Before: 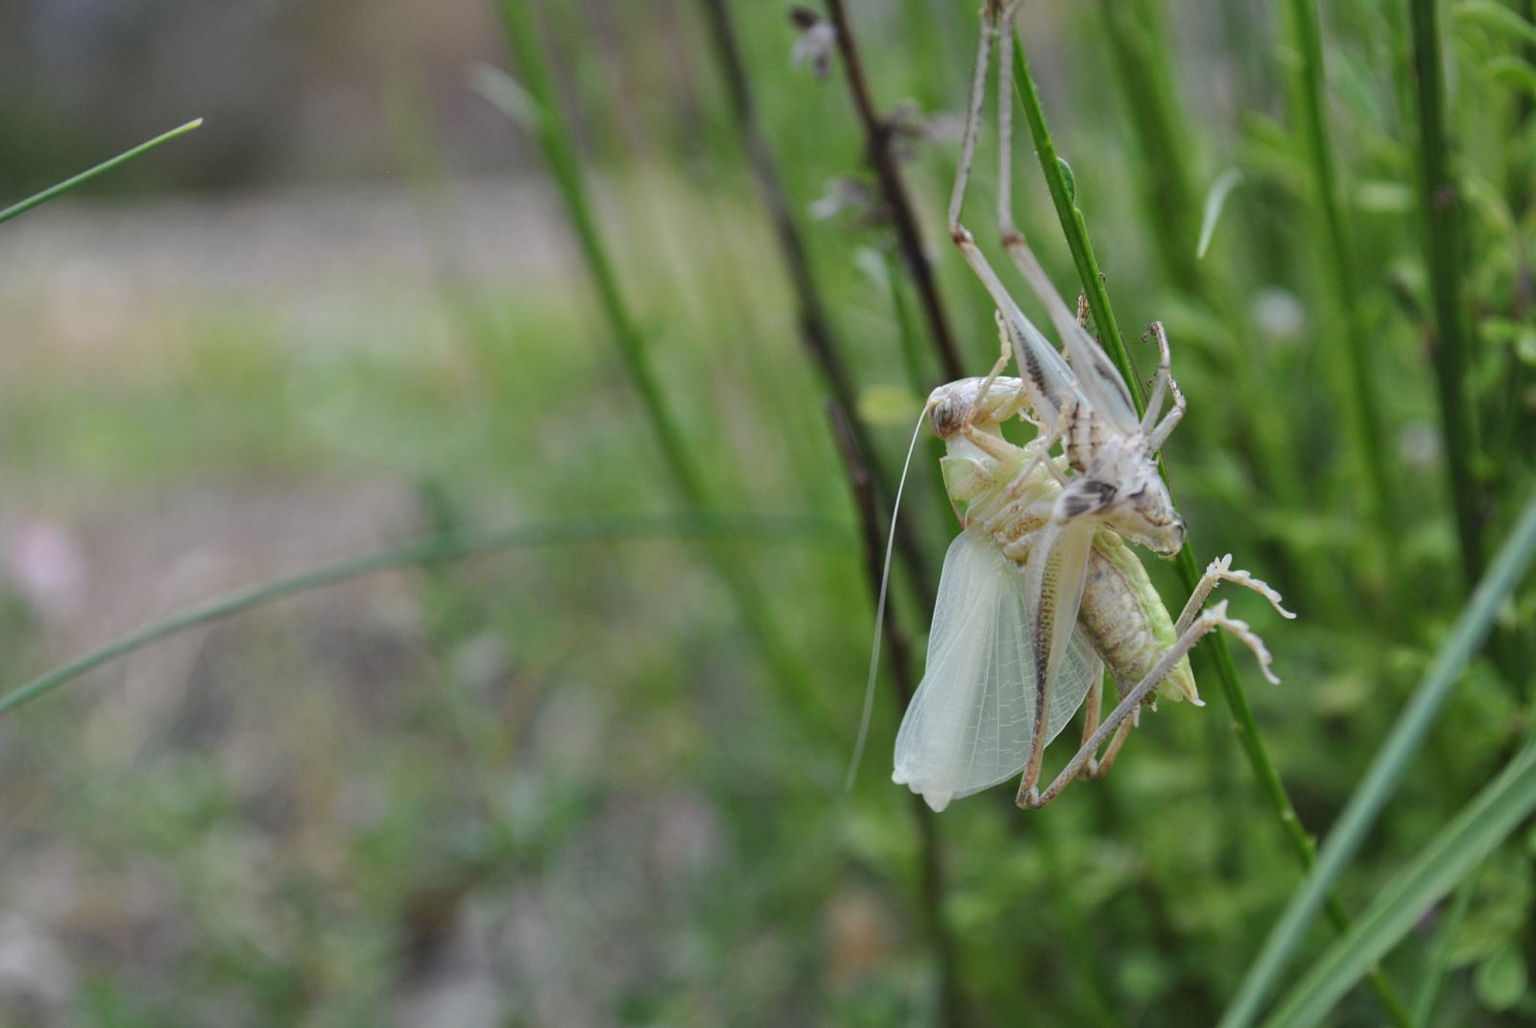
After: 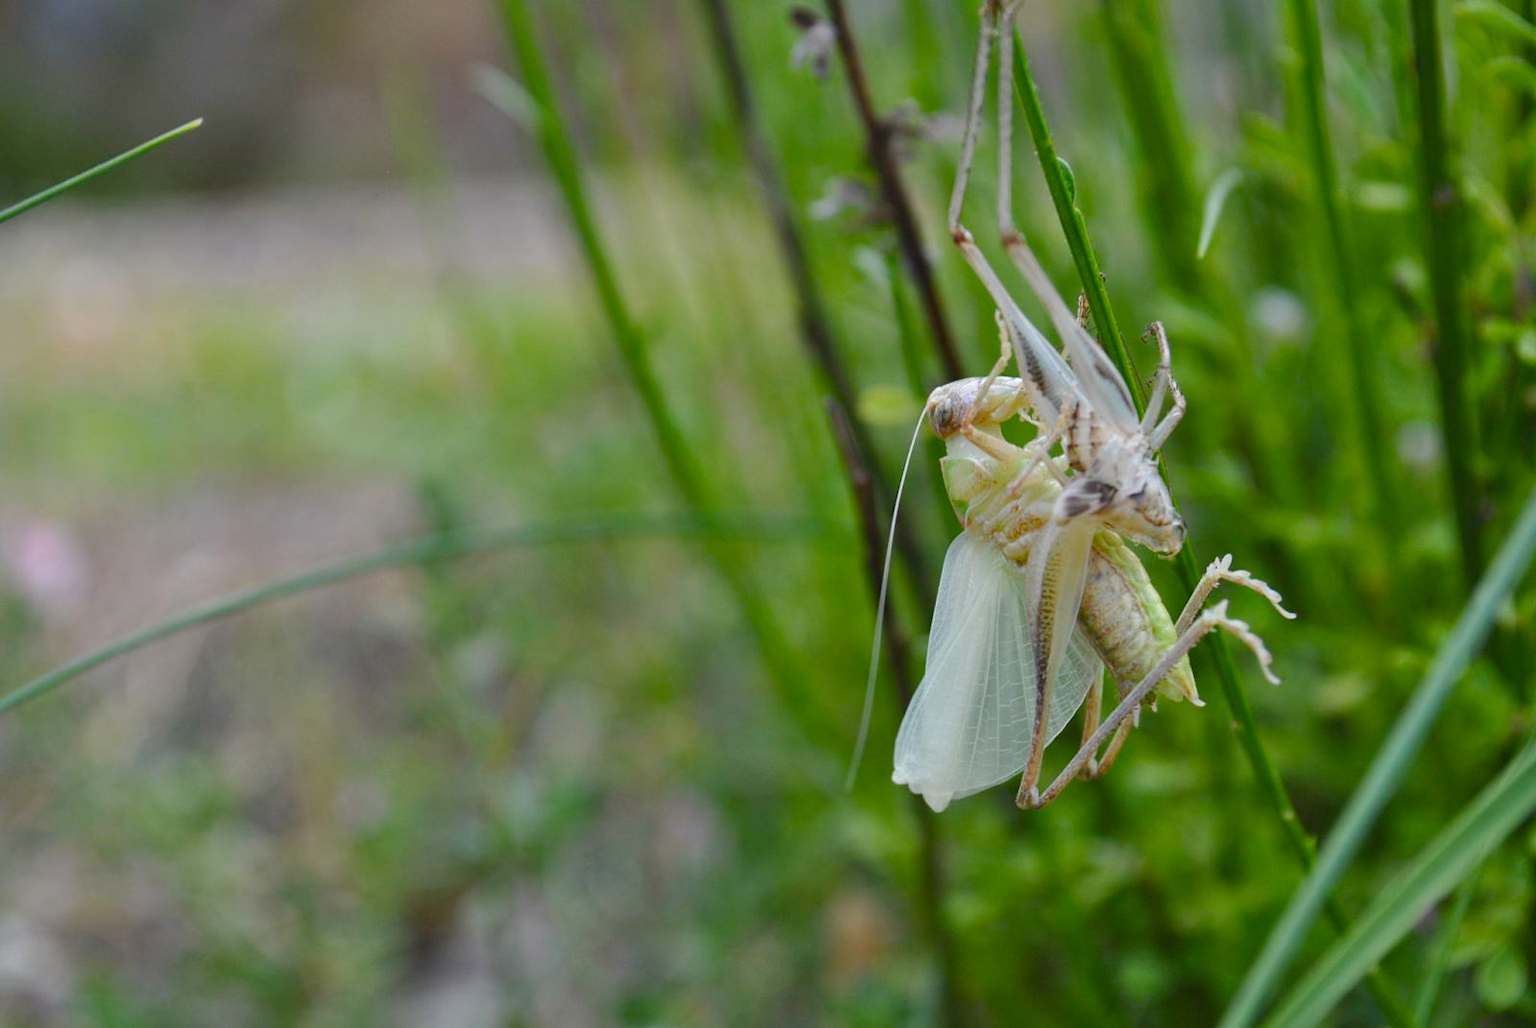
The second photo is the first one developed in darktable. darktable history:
color balance rgb: shadows lift › chroma 0.864%, shadows lift › hue 113.53°, linear chroma grading › shadows -8.703%, linear chroma grading › global chroma 9.819%, perceptual saturation grading › global saturation 20%, perceptual saturation grading › highlights -25.047%, perceptual saturation grading › shadows 25.901%, global vibrance 20%
